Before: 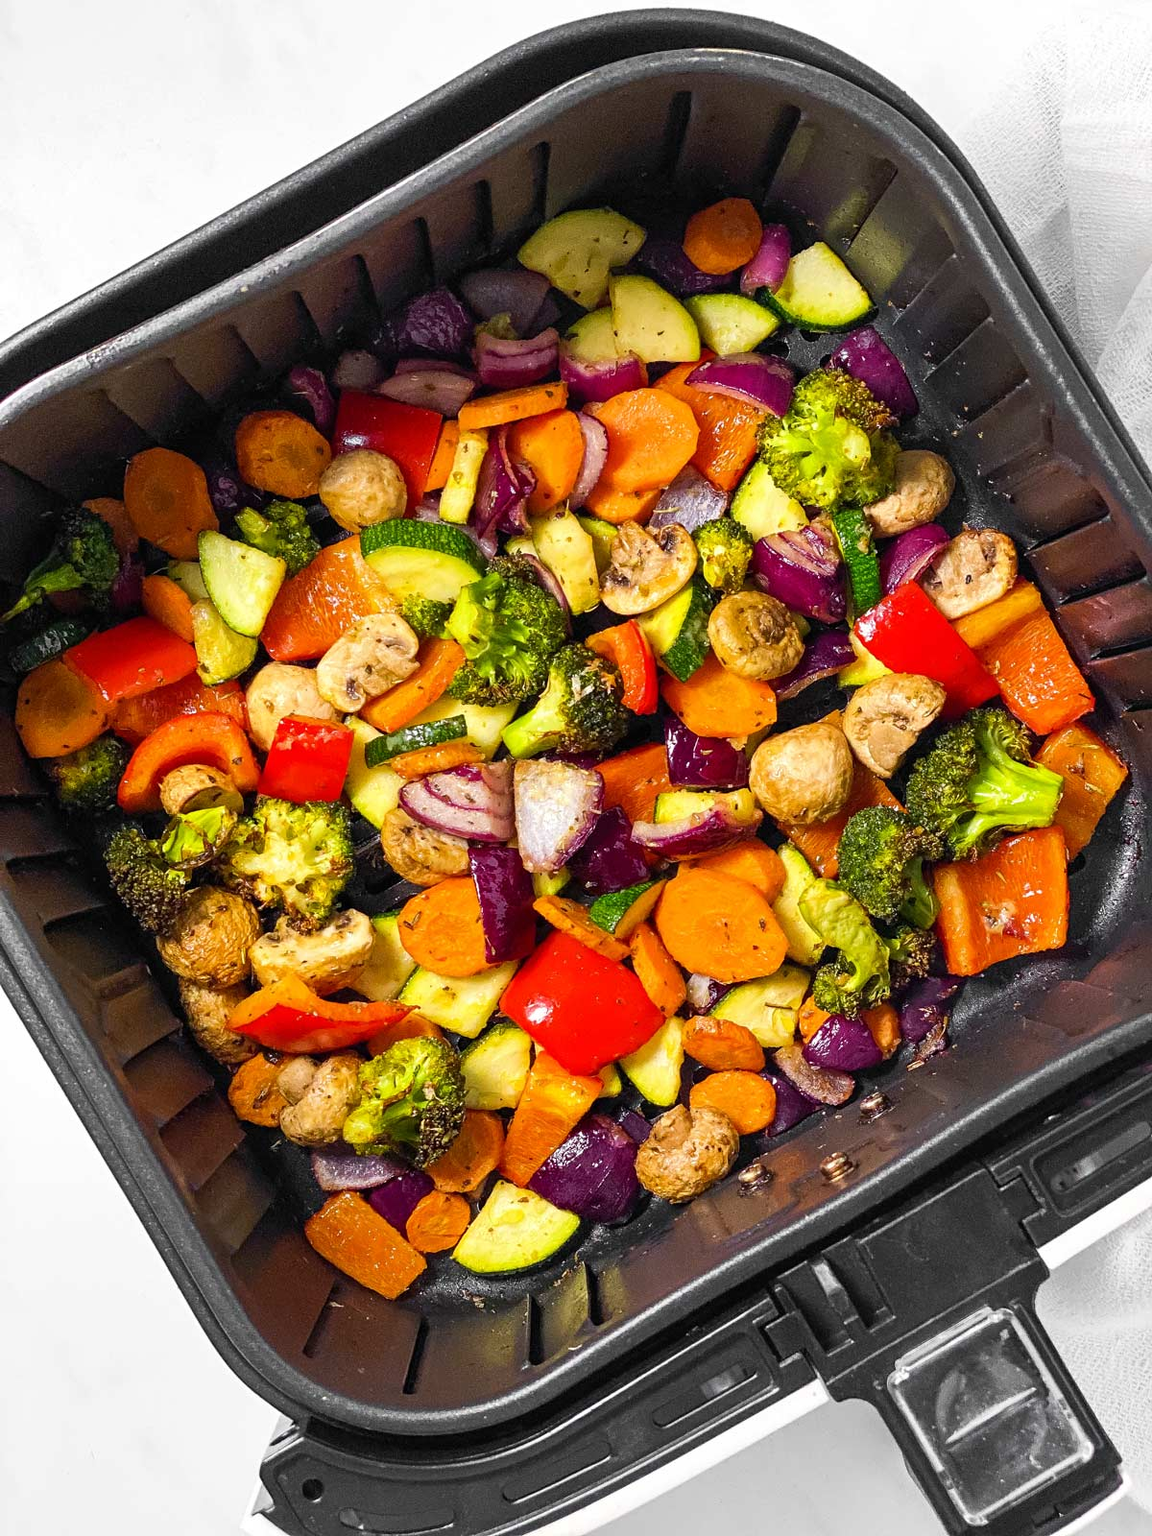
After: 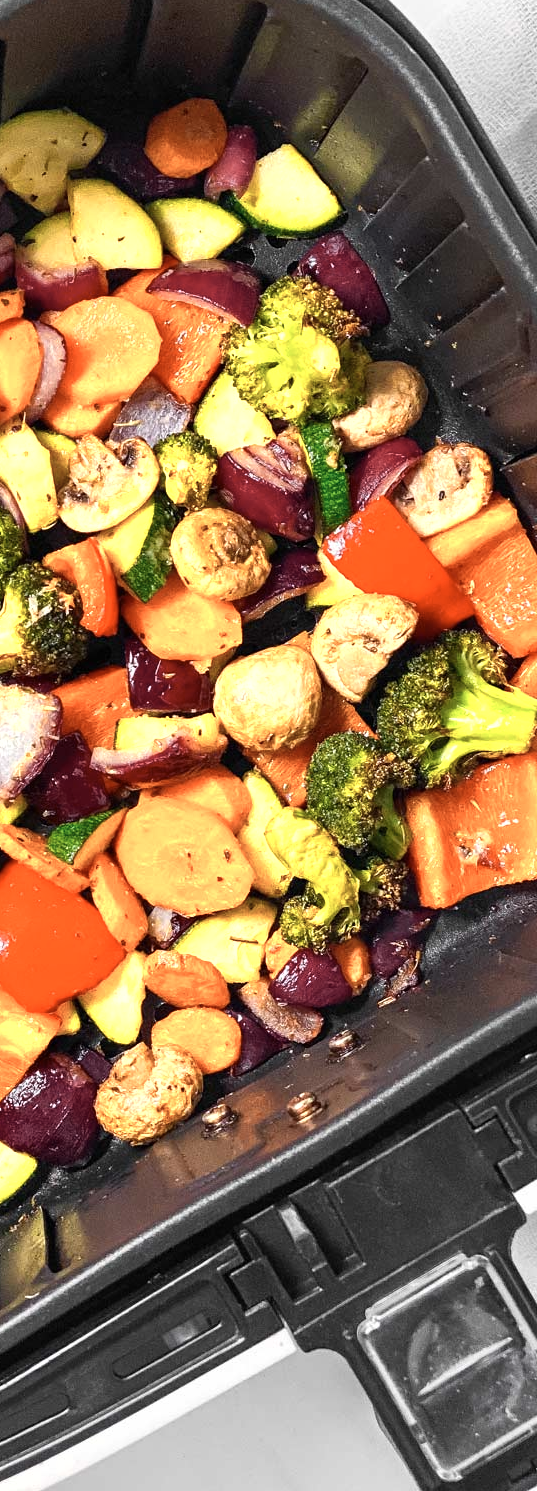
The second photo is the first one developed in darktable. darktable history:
color zones: curves: ch0 [(0.018, 0.548) (0.224, 0.64) (0.425, 0.447) (0.675, 0.575) (0.732, 0.579)]; ch1 [(0.066, 0.487) (0.25, 0.5) (0.404, 0.43) (0.75, 0.421) (0.956, 0.421)]; ch2 [(0.044, 0.561) (0.215, 0.465) (0.399, 0.544) (0.465, 0.548) (0.614, 0.447) (0.724, 0.43) (0.882, 0.623) (0.956, 0.632)]
crop: left 47.3%, top 6.783%, right 7.874%
